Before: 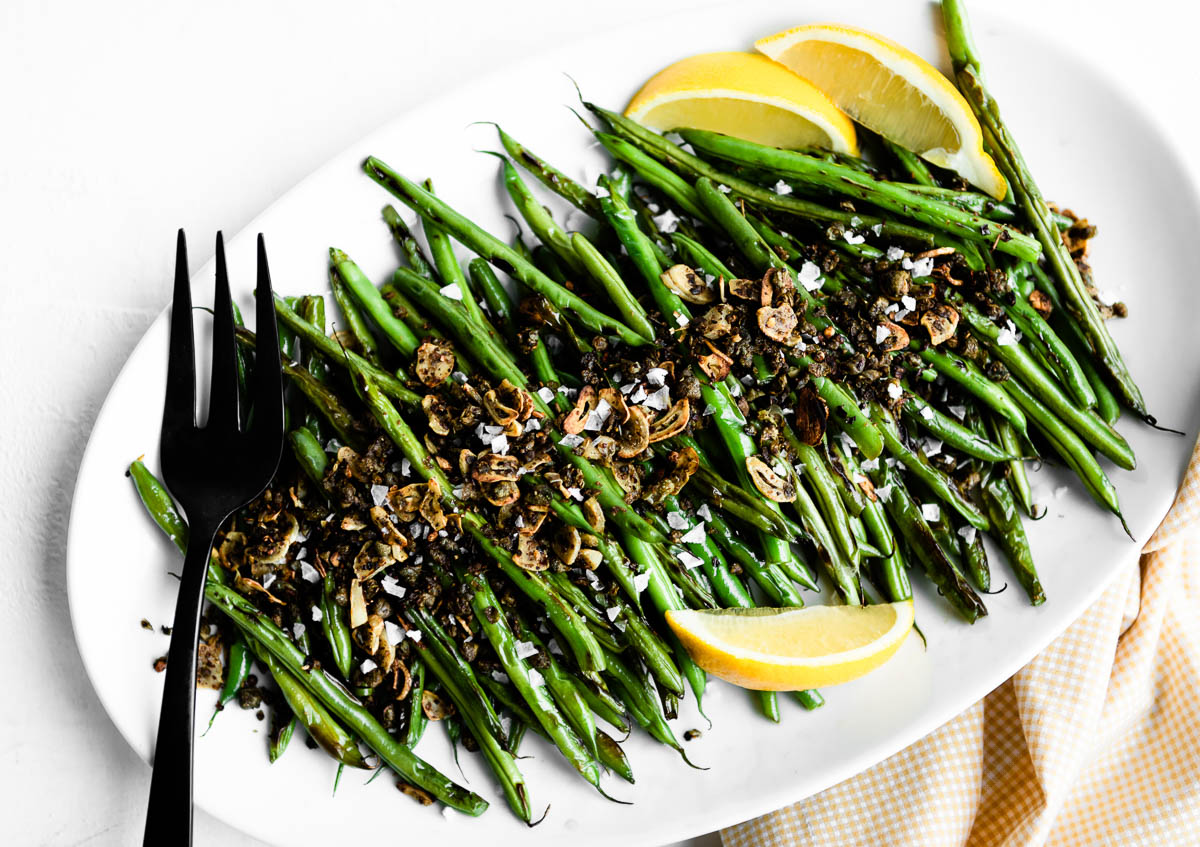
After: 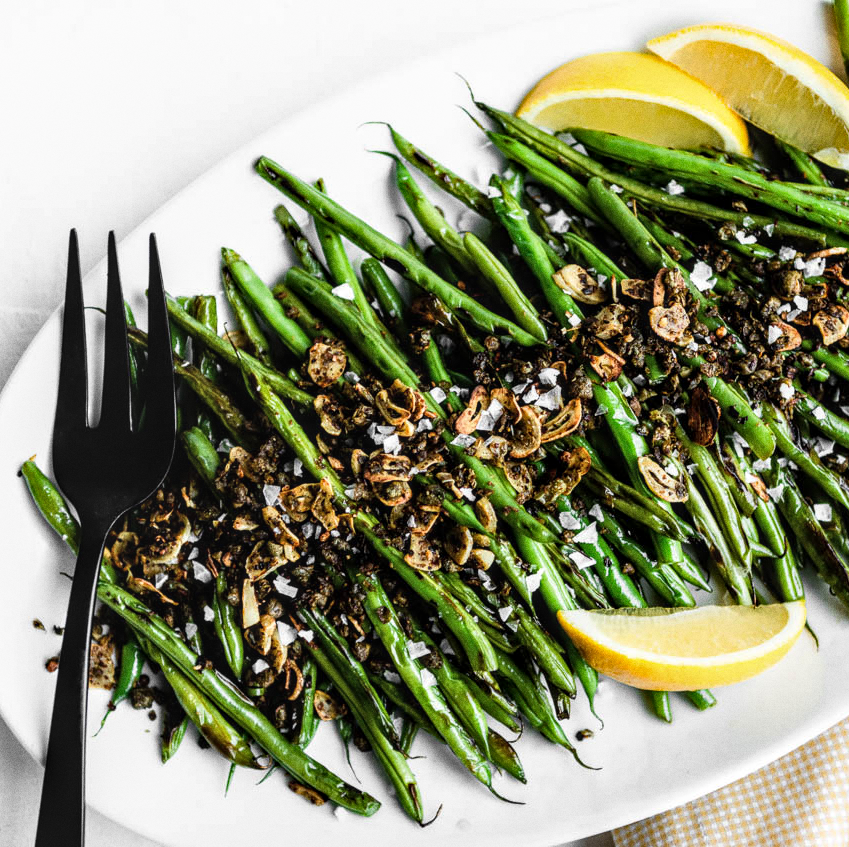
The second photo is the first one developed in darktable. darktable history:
crop and rotate: left 9.061%, right 20.142%
color correction: saturation 0.99
local contrast: detail 130%
grain: on, module defaults
